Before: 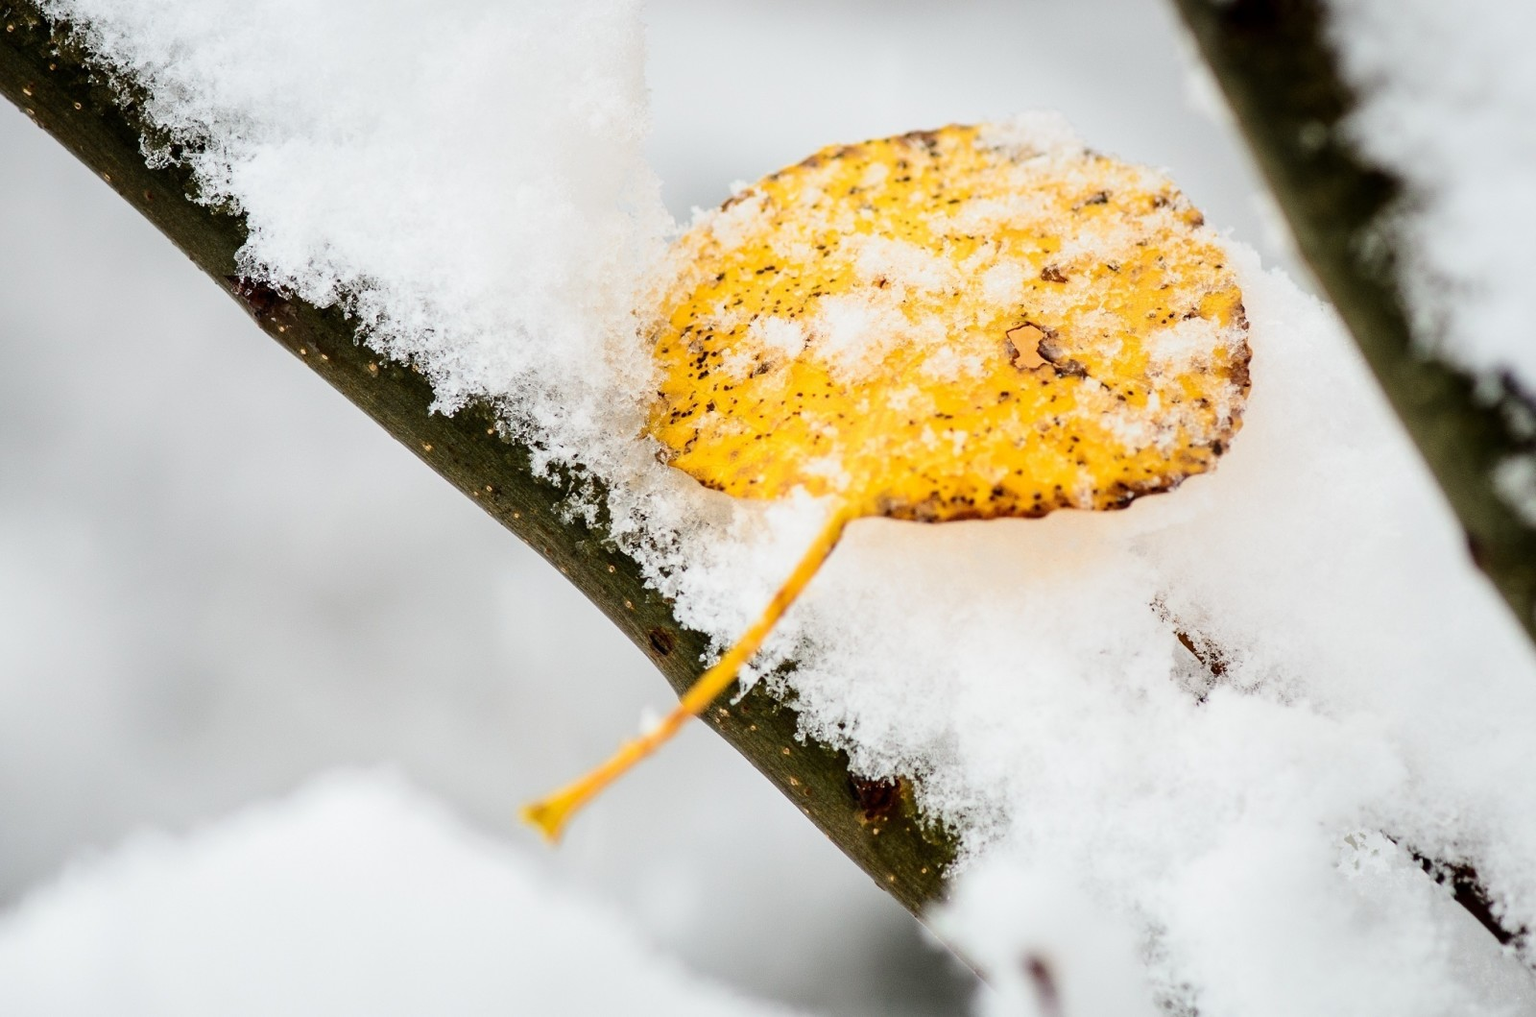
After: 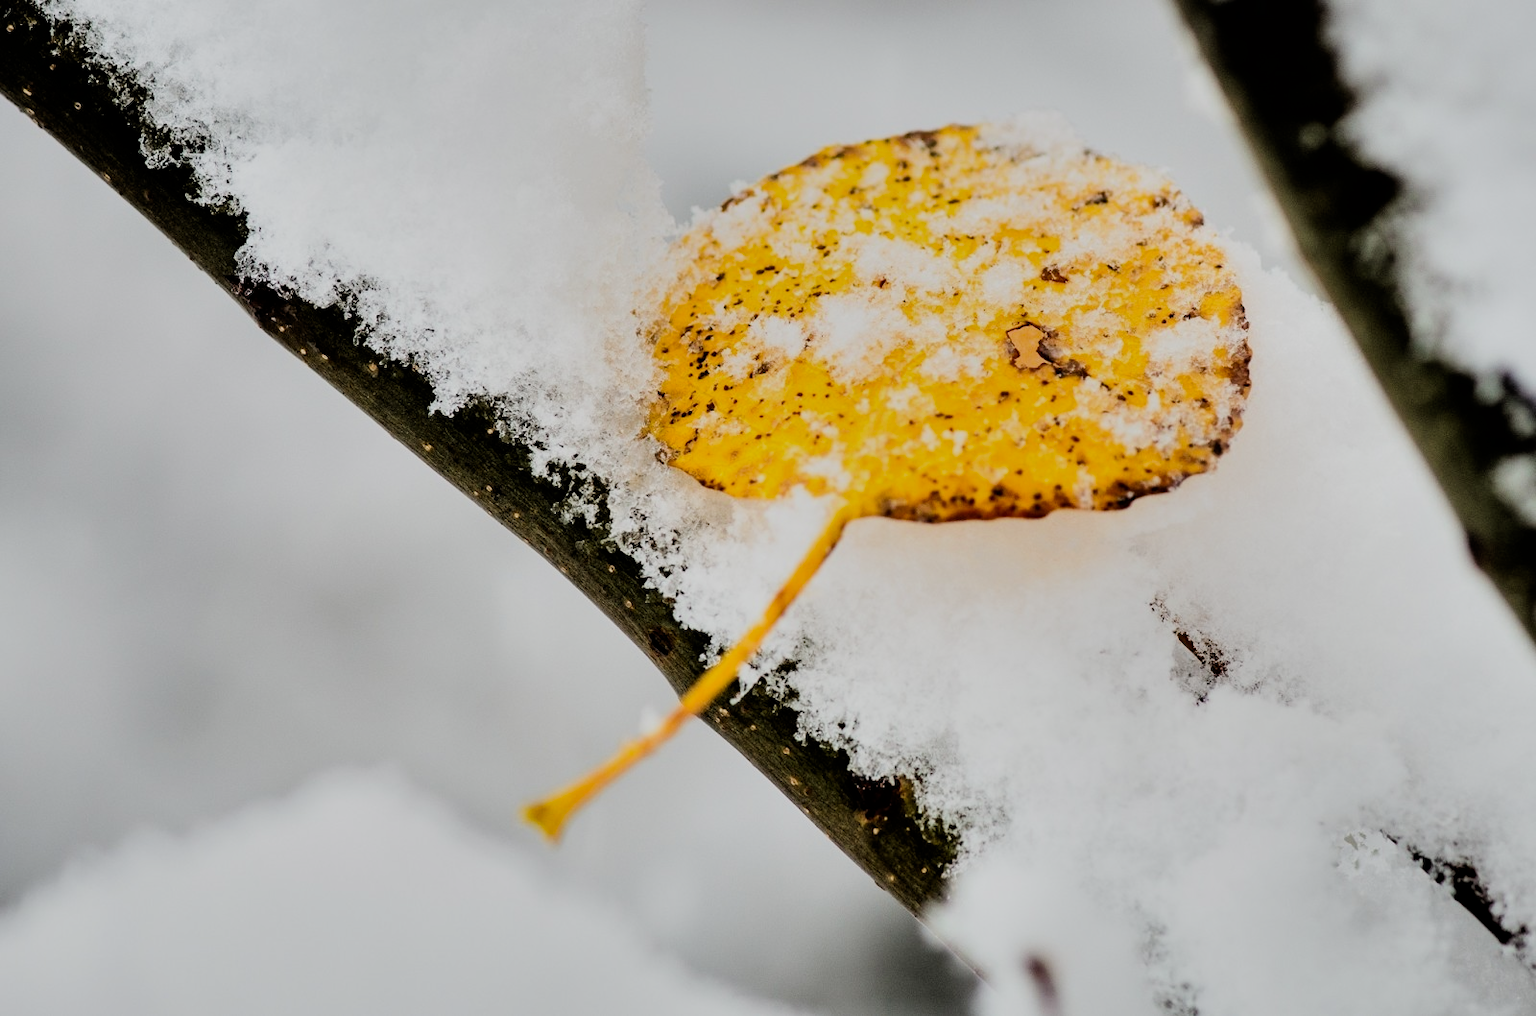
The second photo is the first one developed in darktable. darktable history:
shadows and highlights: shadows 43.71, white point adjustment -1.46, soften with gaussian
filmic rgb: black relative exposure -5 EV, hardness 2.88, contrast 1.2, highlights saturation mix -30%
